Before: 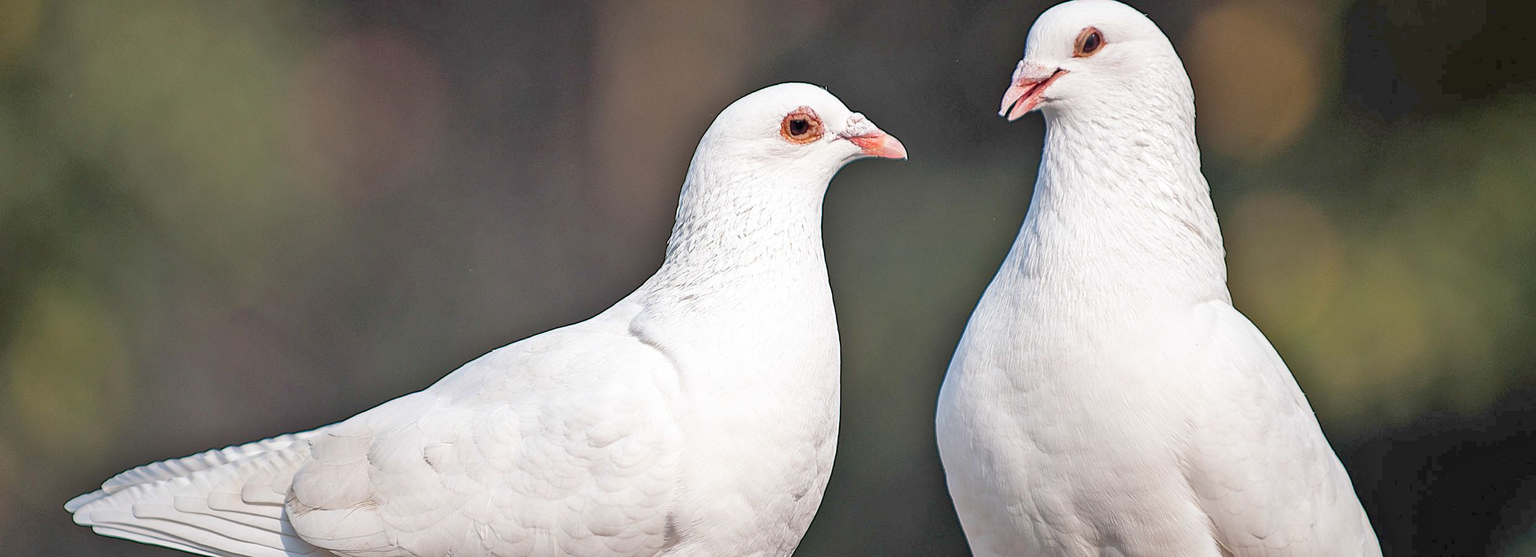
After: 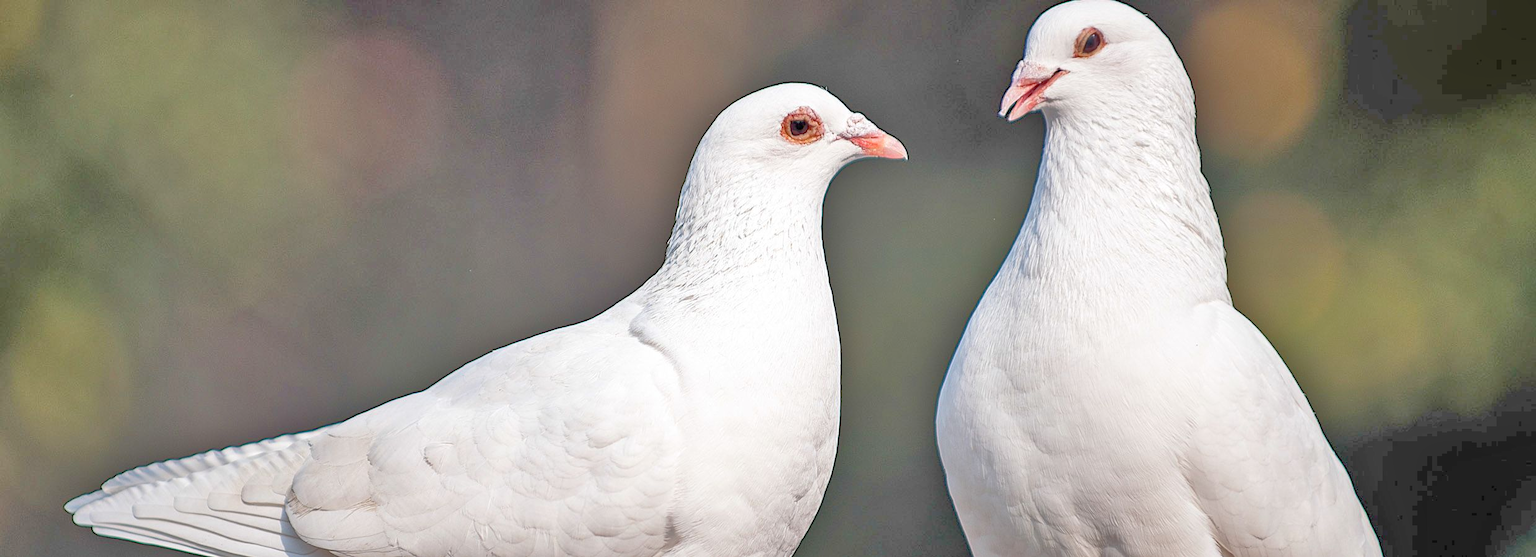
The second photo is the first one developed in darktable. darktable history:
tone equalizer: -7 EV 0.153 EV, -6 EV 0.572 EV, -5 EV 1.15 EV, -4 EV 1.34 EV, -3 EV 1.13 EV, -2 EV 0.6 EV, -1 EV 0.168 EV
